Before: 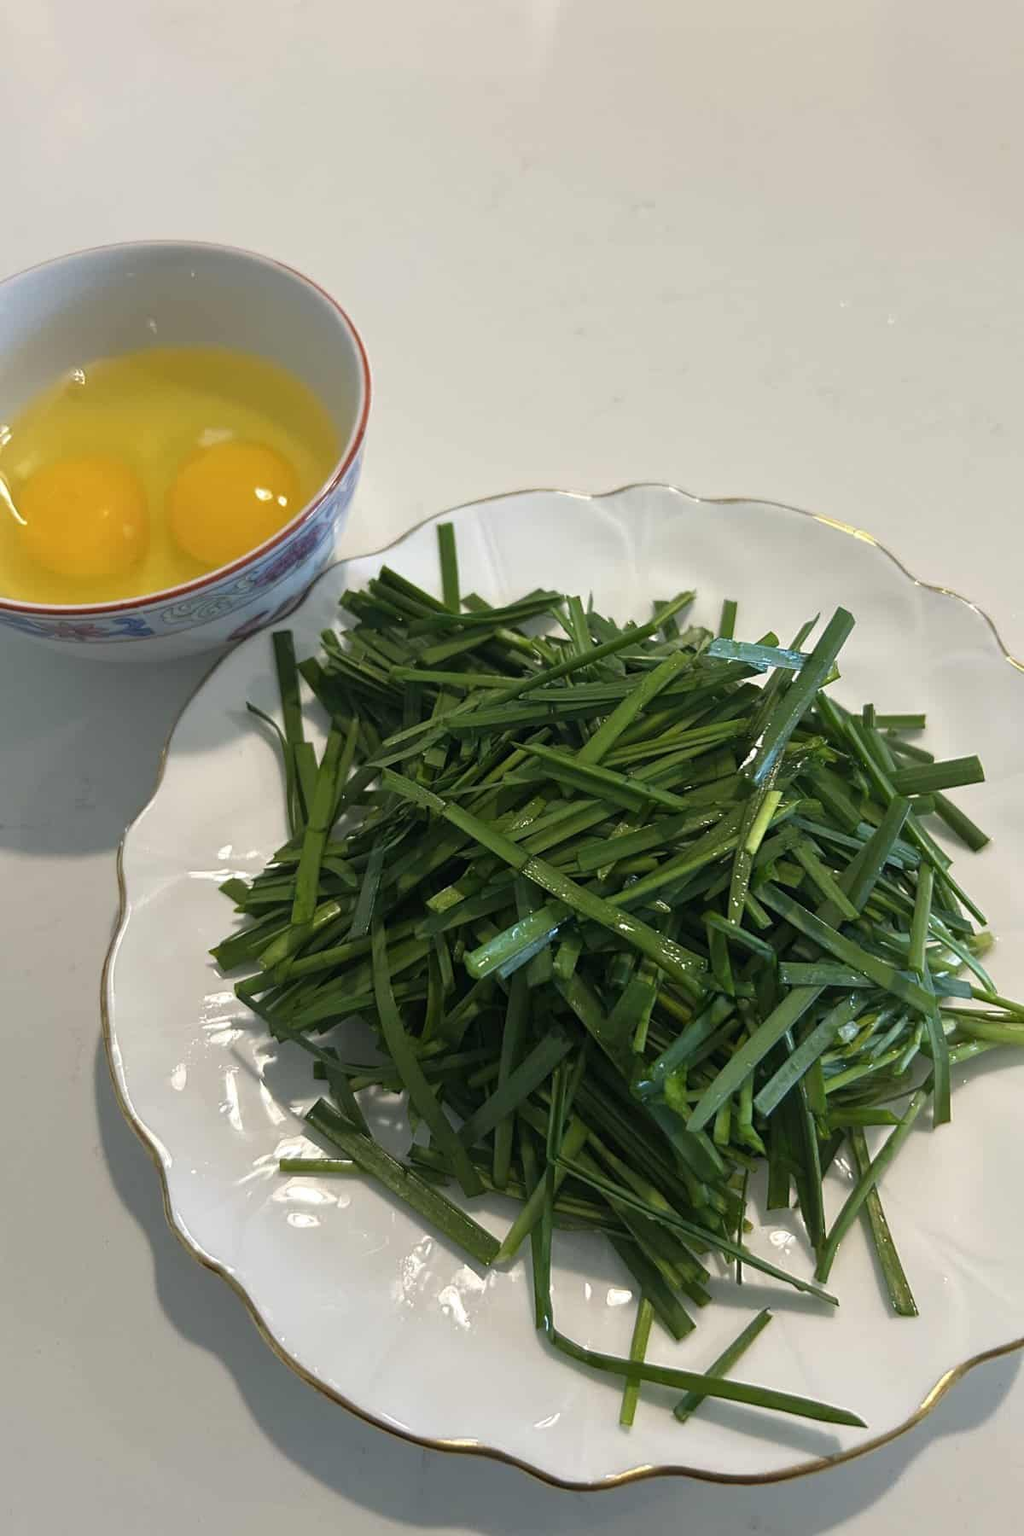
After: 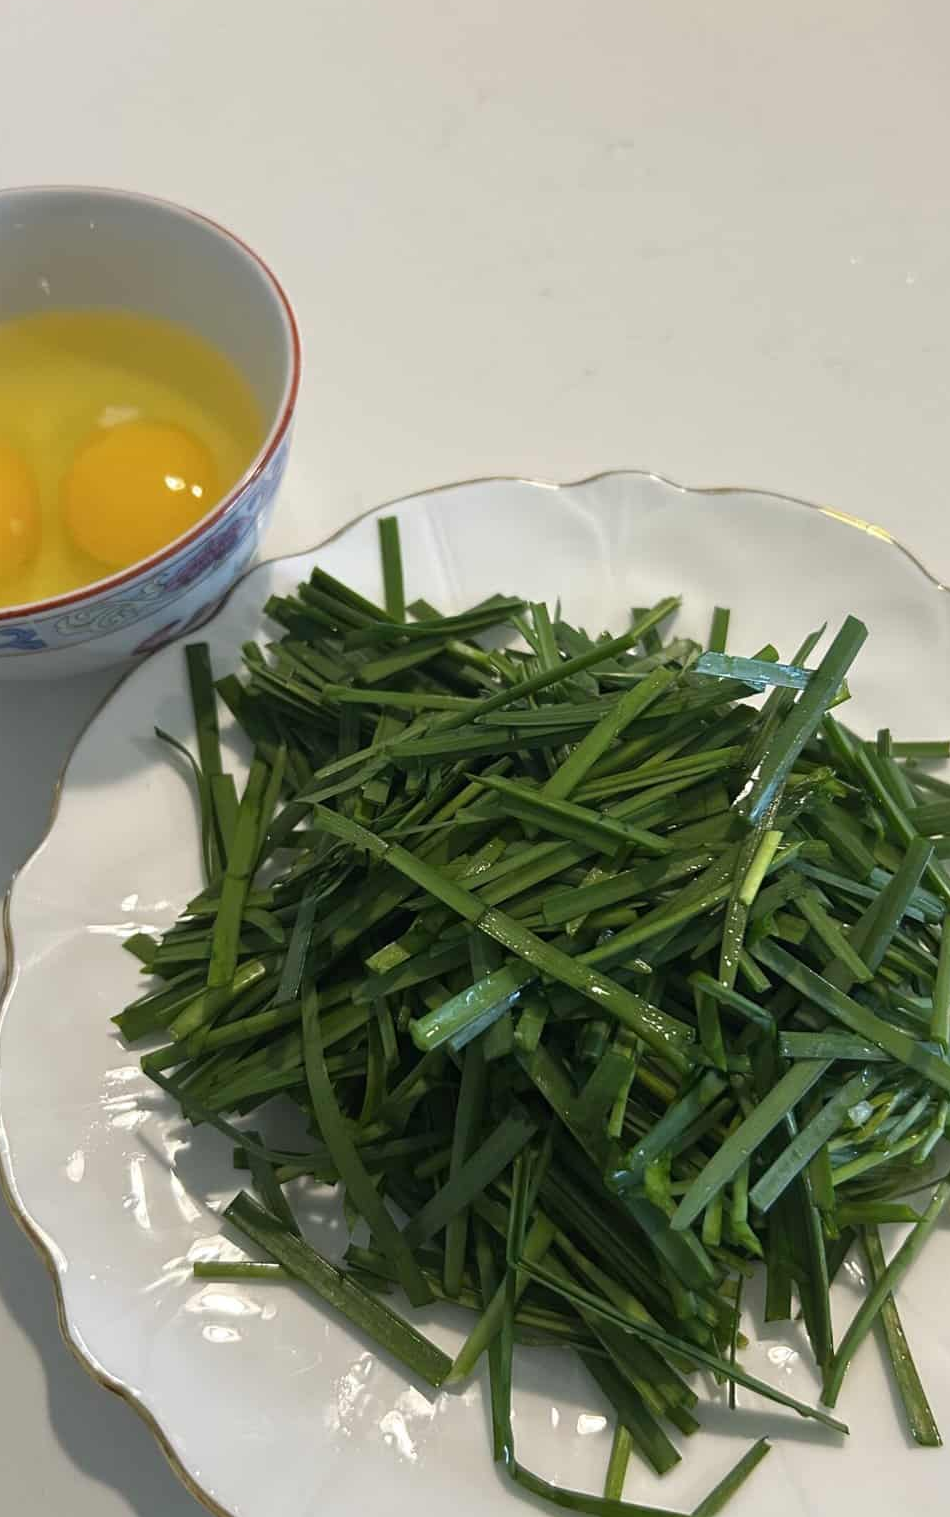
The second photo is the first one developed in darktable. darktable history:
crop: left 11.225%, top 5.381%, right 9.565%, bottom 10.314%
rgb levels: preserve colors max RGB
